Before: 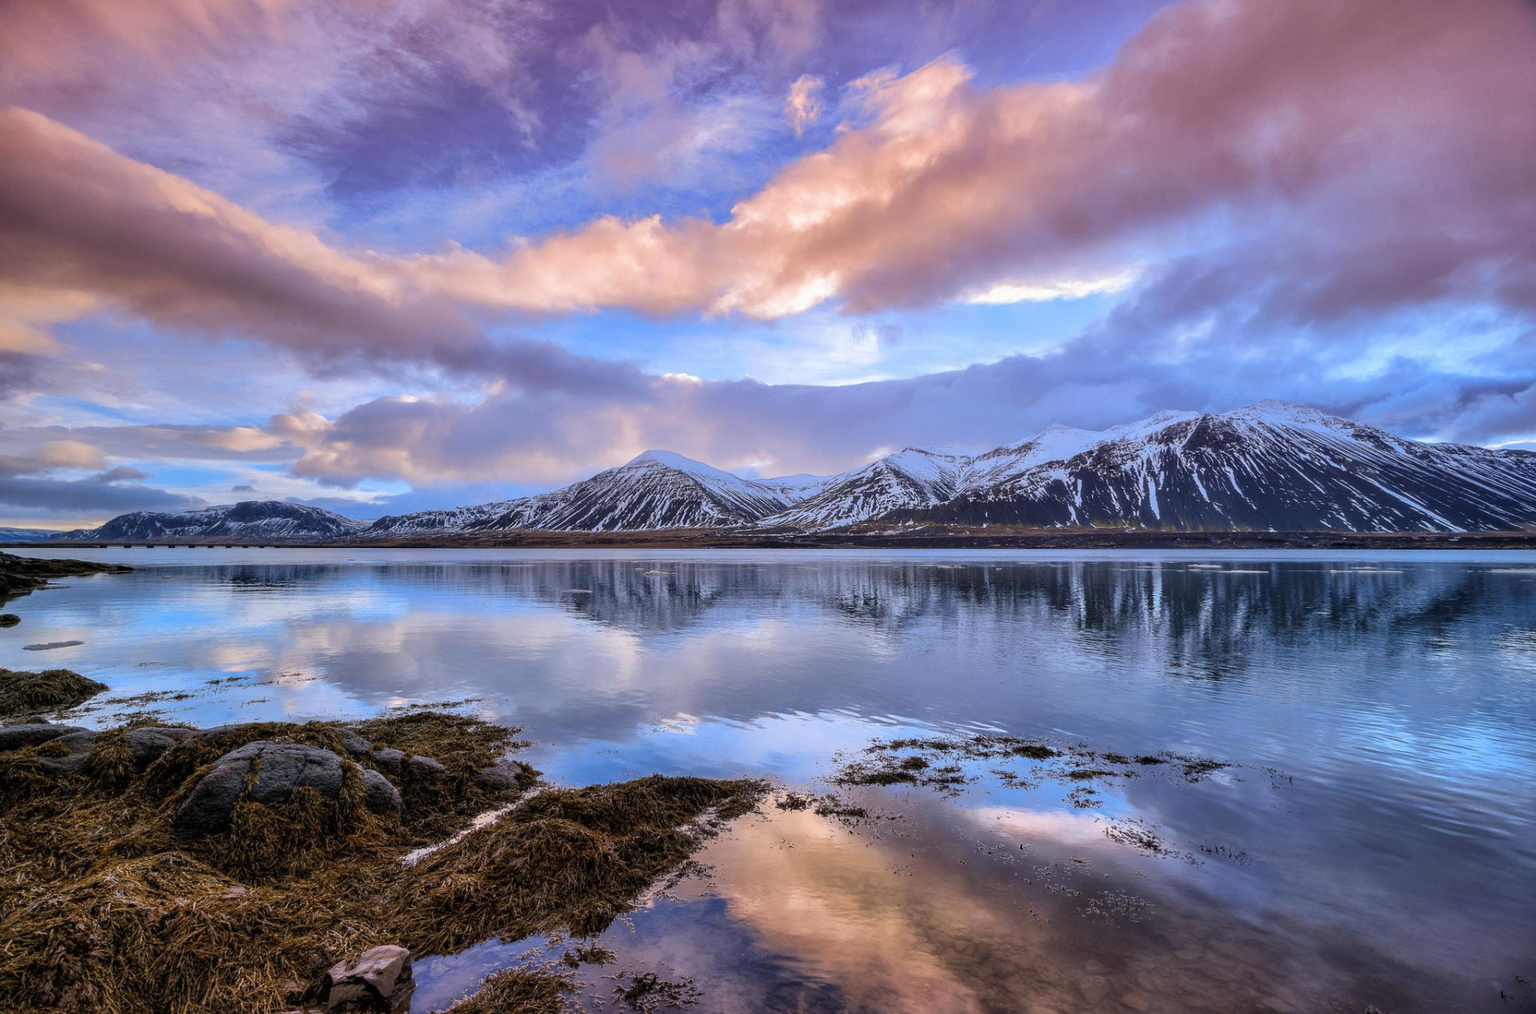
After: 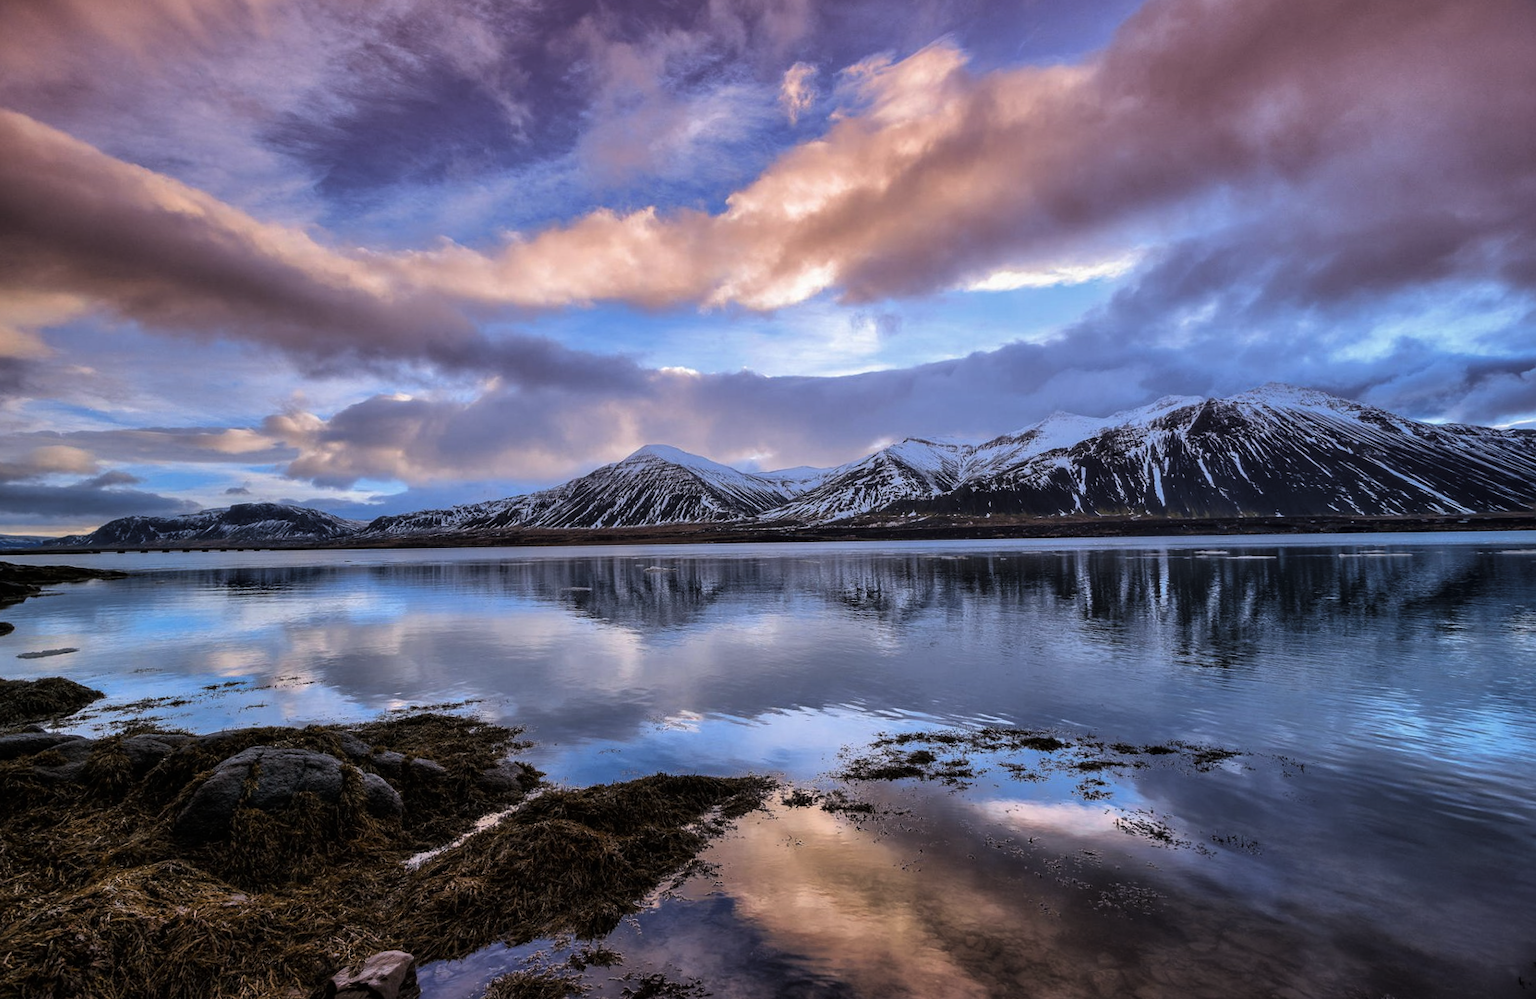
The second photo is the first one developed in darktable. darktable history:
exposure: black level correction 0, compensate exposure bias true, compensate highlight preservation false
rotate and perspective: rotation -1°, crop left 0.011, crop right 0.989, crop top 0.025, crop bottom 0.975
tone curve: curves: ch0 [(0, 0) (0.153, 0.06) (1, 1)], color space Lab, linked channels, preserve colors none
